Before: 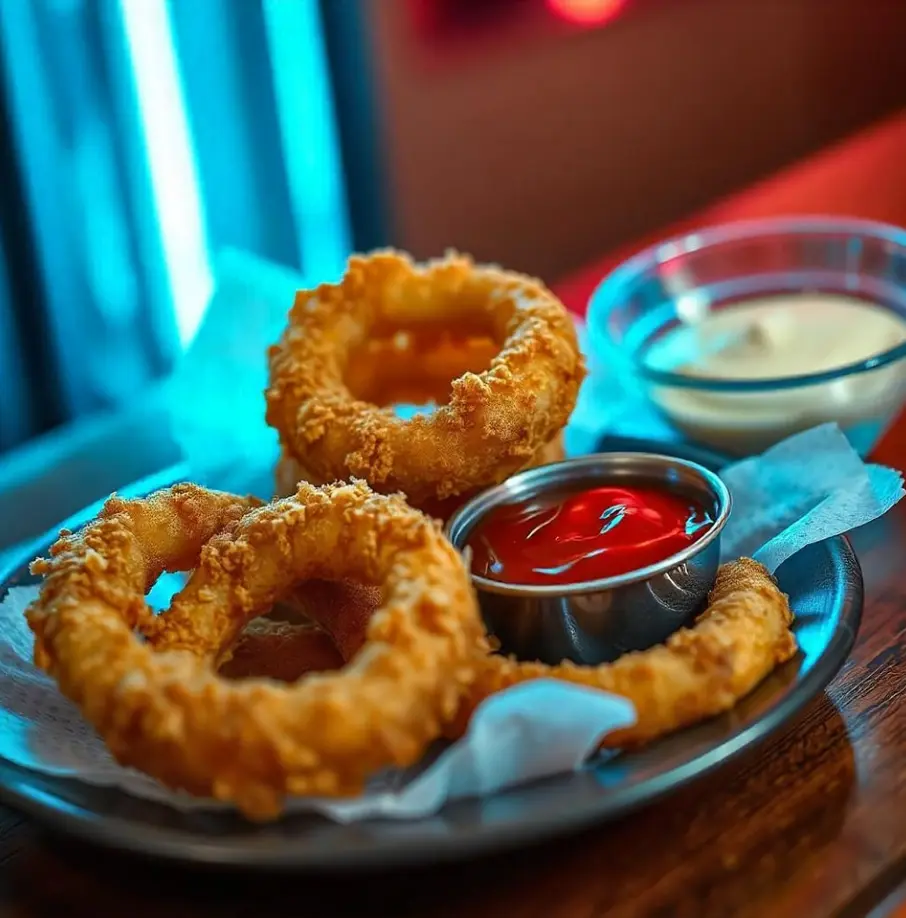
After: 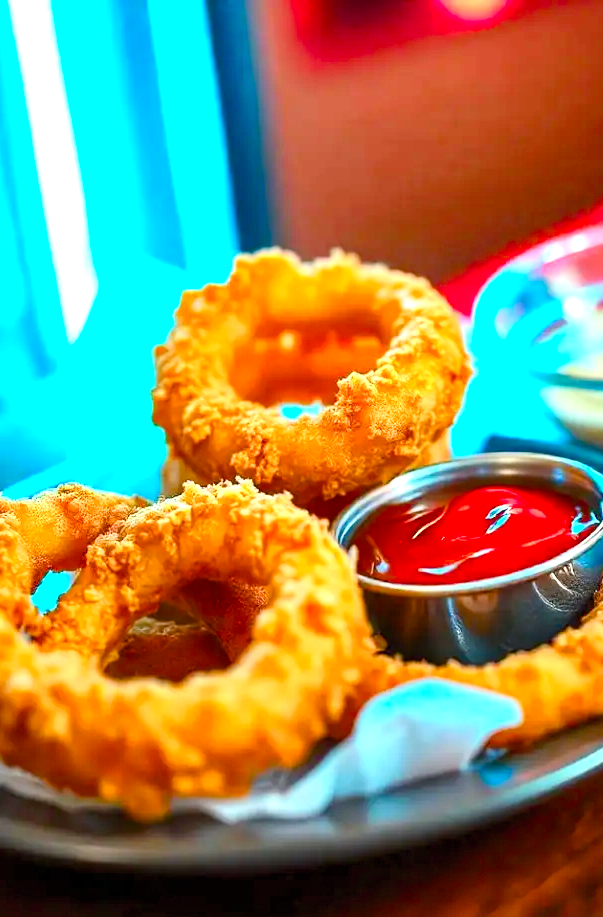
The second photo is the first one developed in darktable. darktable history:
tone equalizer: on, module defaults
crop and rotate: left 12.648%, right 20.685%
exposure: black level correction 0.001, exposure 1.129 EV, compensate exposure bias true, compensate highlight preservation false
color balance rgb: perceptual saturation grading › global saturation 20%, perceptual saturation grading › highlights -25%, perceptual saturation grading › shadows 25%
contrast brightness saturation: contrast 0.2, brightness 0.16, saturation 0.22
